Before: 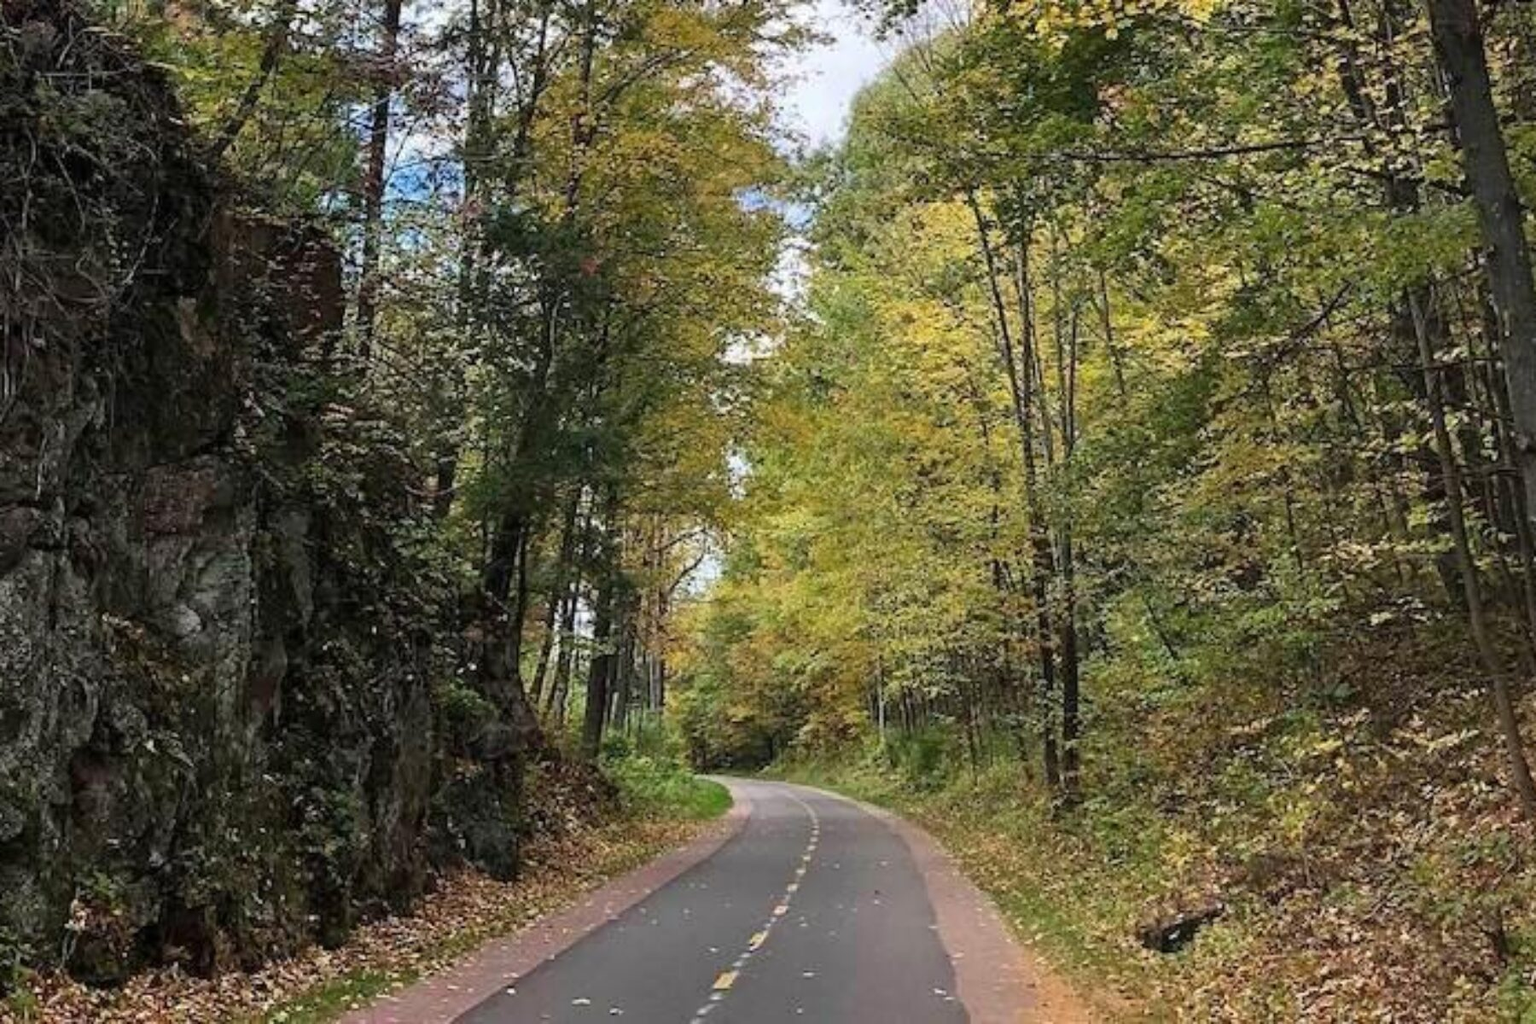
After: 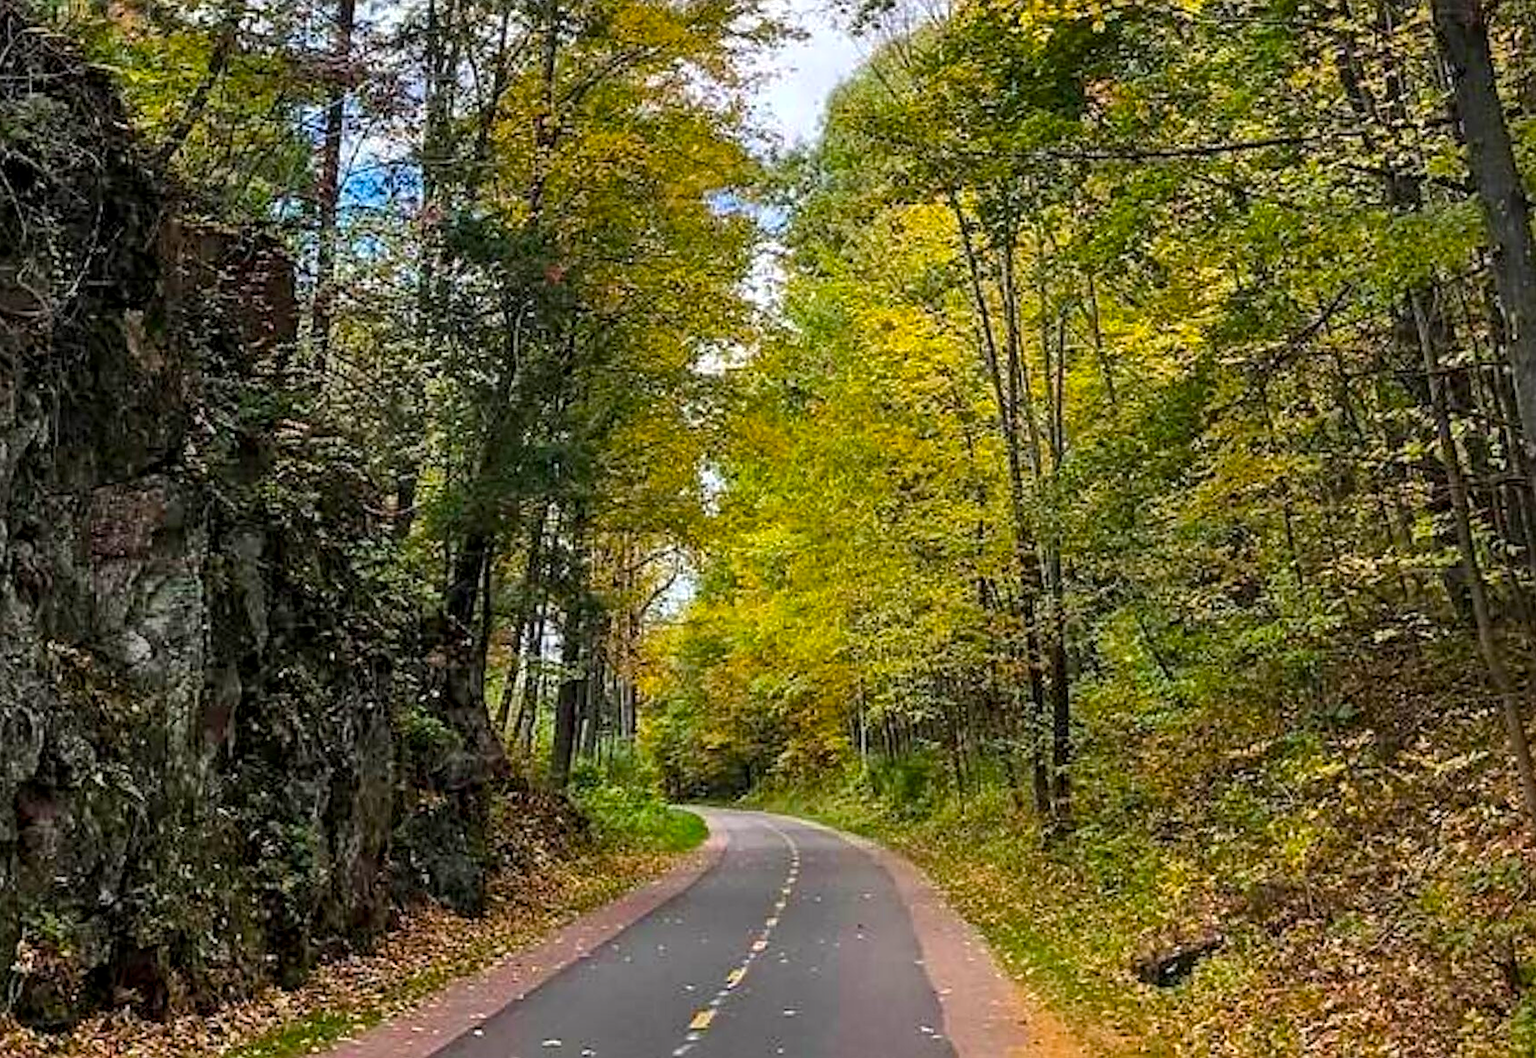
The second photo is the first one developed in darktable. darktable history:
sharpen: on, module defaults
crop and rotate: left 3.238%
rotate and perspective: rotation -0.45°, automatic cropping original format, crop left 0.008, crop right 0.992, crop top 0.012, crop bottom 0.988
shadows and highlights: shadows 37.27, highlights -28.18, soften with gaussian
color balance rgb: linear chroma grading › global chroma 15%, perceptual saturation grading › global saturation 30%
local contrast: on, module defaults
